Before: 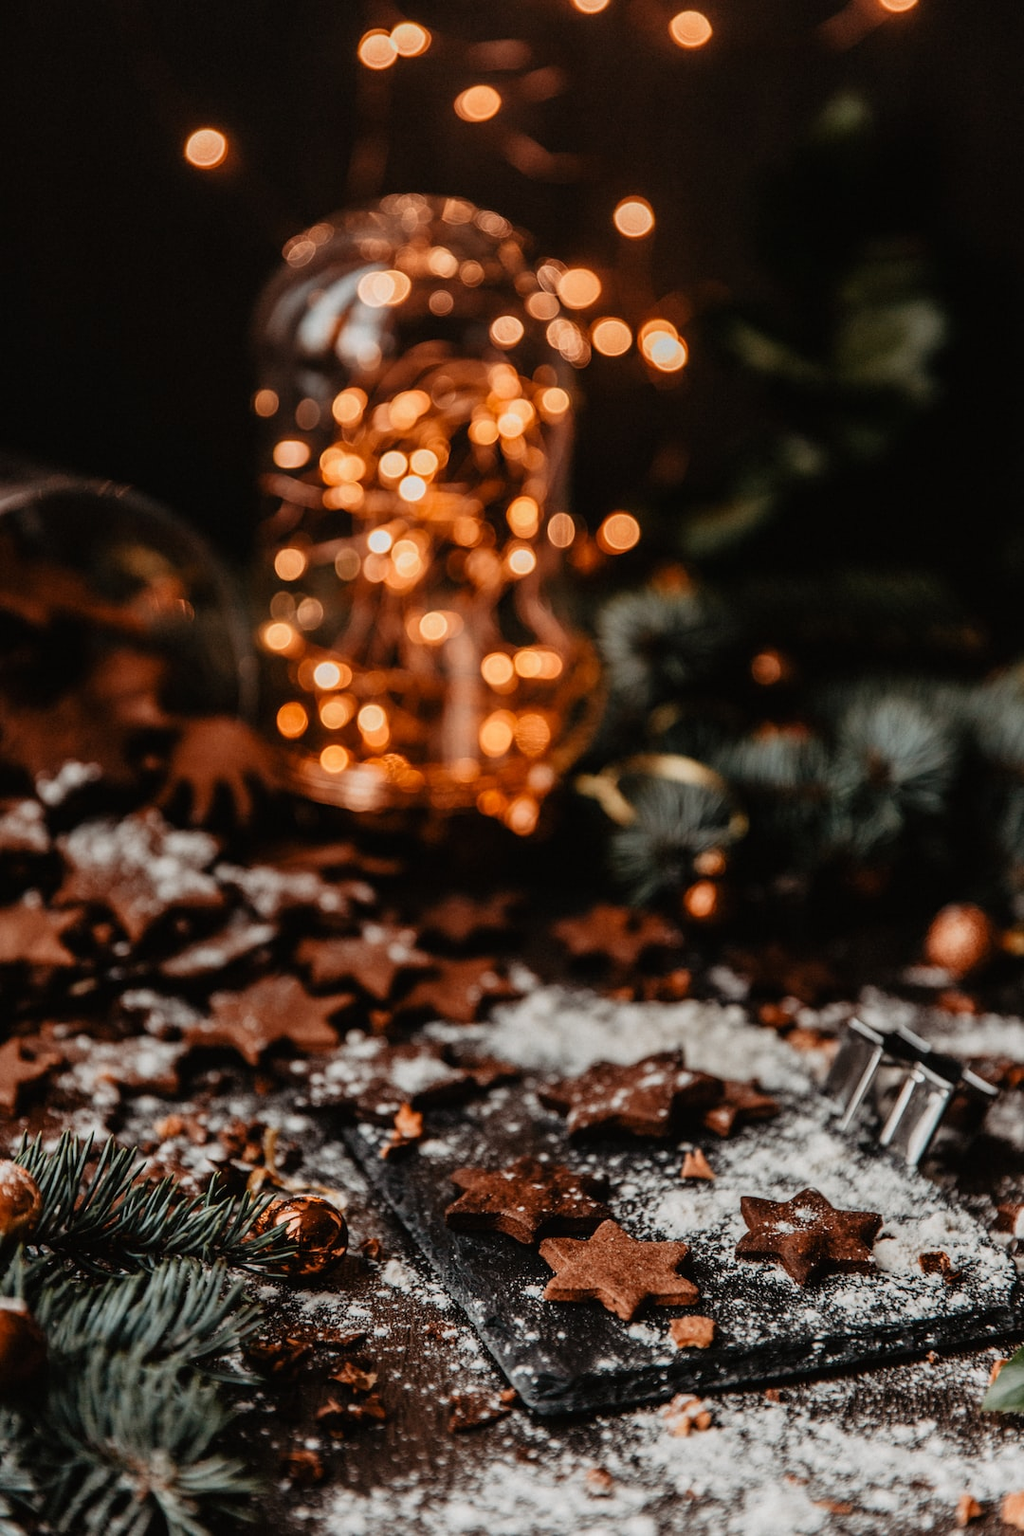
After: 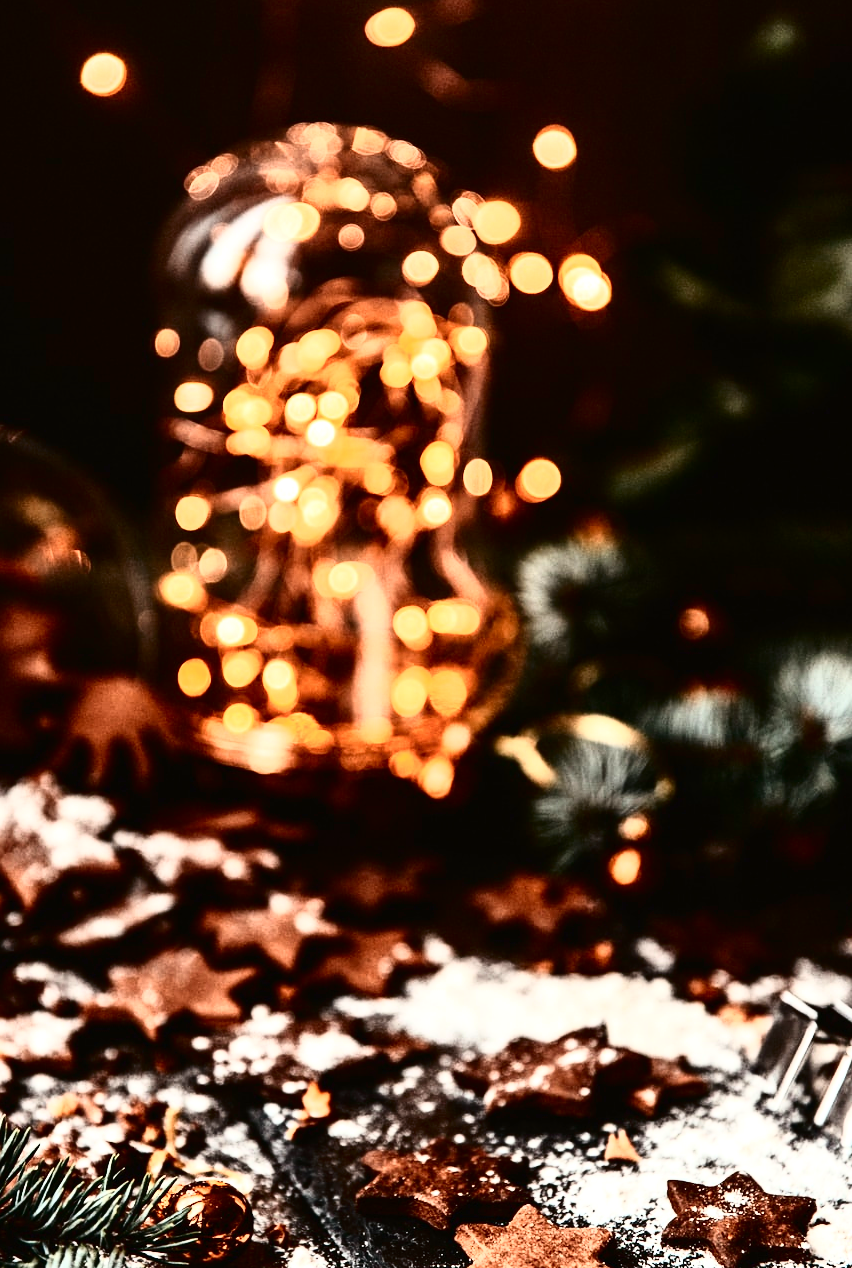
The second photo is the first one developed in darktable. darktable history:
tone curve: curves: ch0 [(0, 0) (0.003, 0.003) (0.011, 0.006) (0.025, 0.01) (0.044, 0.016) (0.069, 0.02) (0.1, 0.025) (0.136, 0.034) (0.177, 0.051) (0.224, 0.08) (0.277, 0.131) (0.335, 0.209) (0.399, 0.328) (0.468, 0.47) (0.543, 0.629) (0.623, 0.788) (0.709, 0.903) (0.801, 0.965) (0.898, 0.989) (1, 1)], color space Lab, independent channels, preserve colors none
exposure: black level correction 0, exposure 1.098 EV, compensate exposure bias true, compensate highlight preservation false
crop and rotate: left 10.618%, top 5.107%, right 10.454%, bottom 16.608%
